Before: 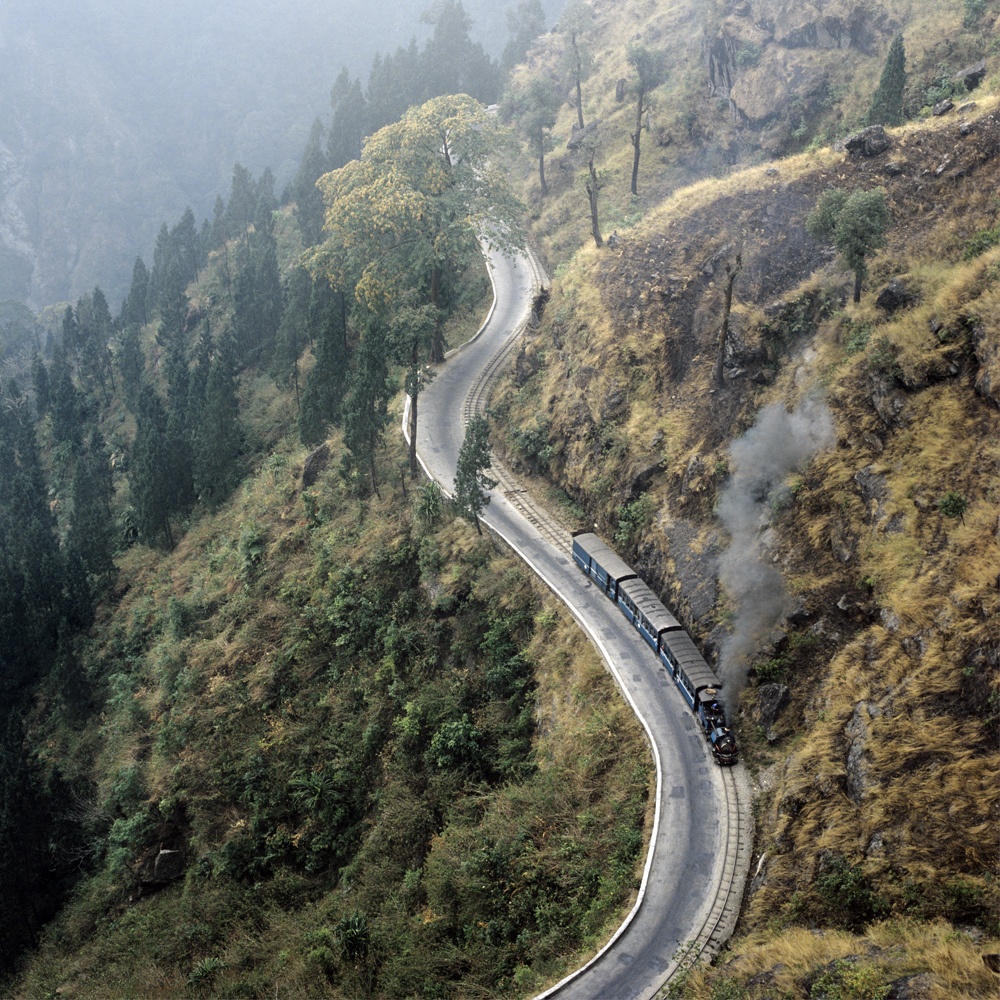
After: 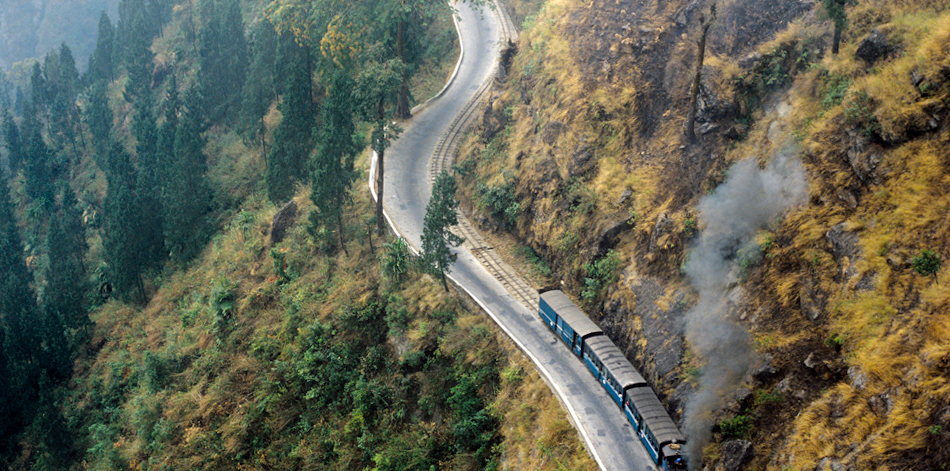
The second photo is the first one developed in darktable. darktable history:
rotate and perspective: rotation 0.074°, lens shift (vertical) 0.096, lens shift (horizontal) -0.041, crop left 0.043, crop right 0.952, crop top 0.024, crop bottom 0.979
crop and rotate: top 26.056%, bottom 25.543%
color balance rgb: perceptual saturation grading › global saturation 25%, global vibrance 20%
